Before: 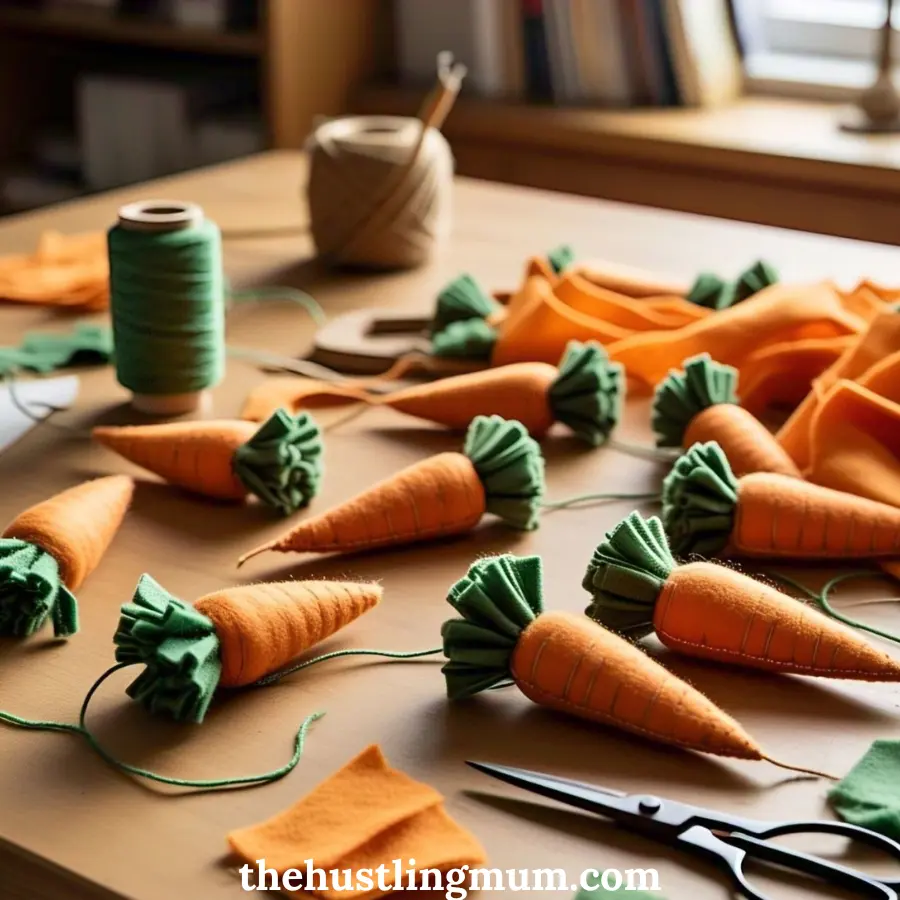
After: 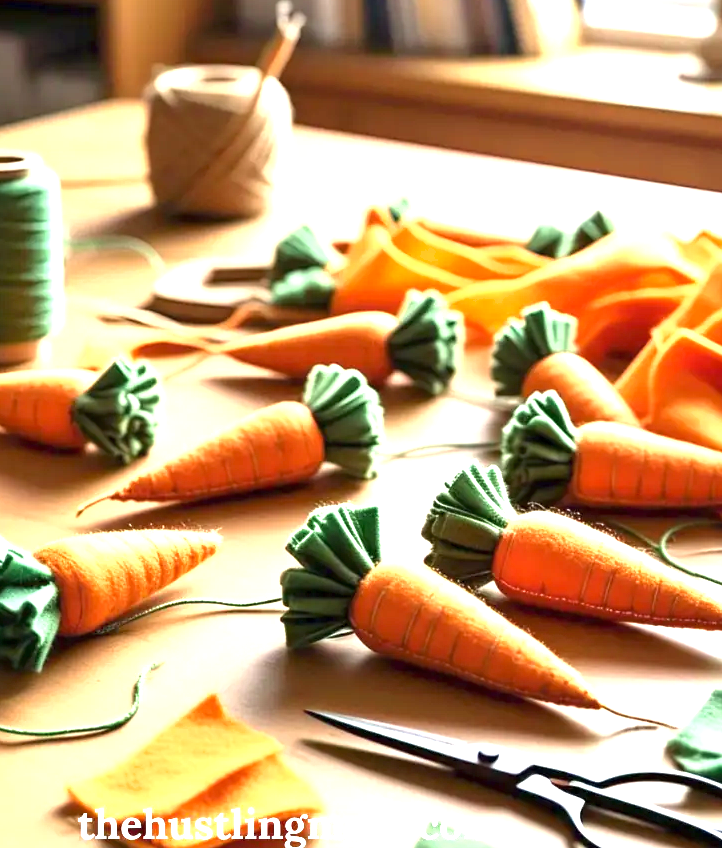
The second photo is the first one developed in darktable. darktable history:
exposure: exposure 1.5 EV, compensate highlight preservation false
shadows and highlights: shadows 25, highlights -25
crop and rotate: left 17.959%, top 5.771%, right 1.742%
